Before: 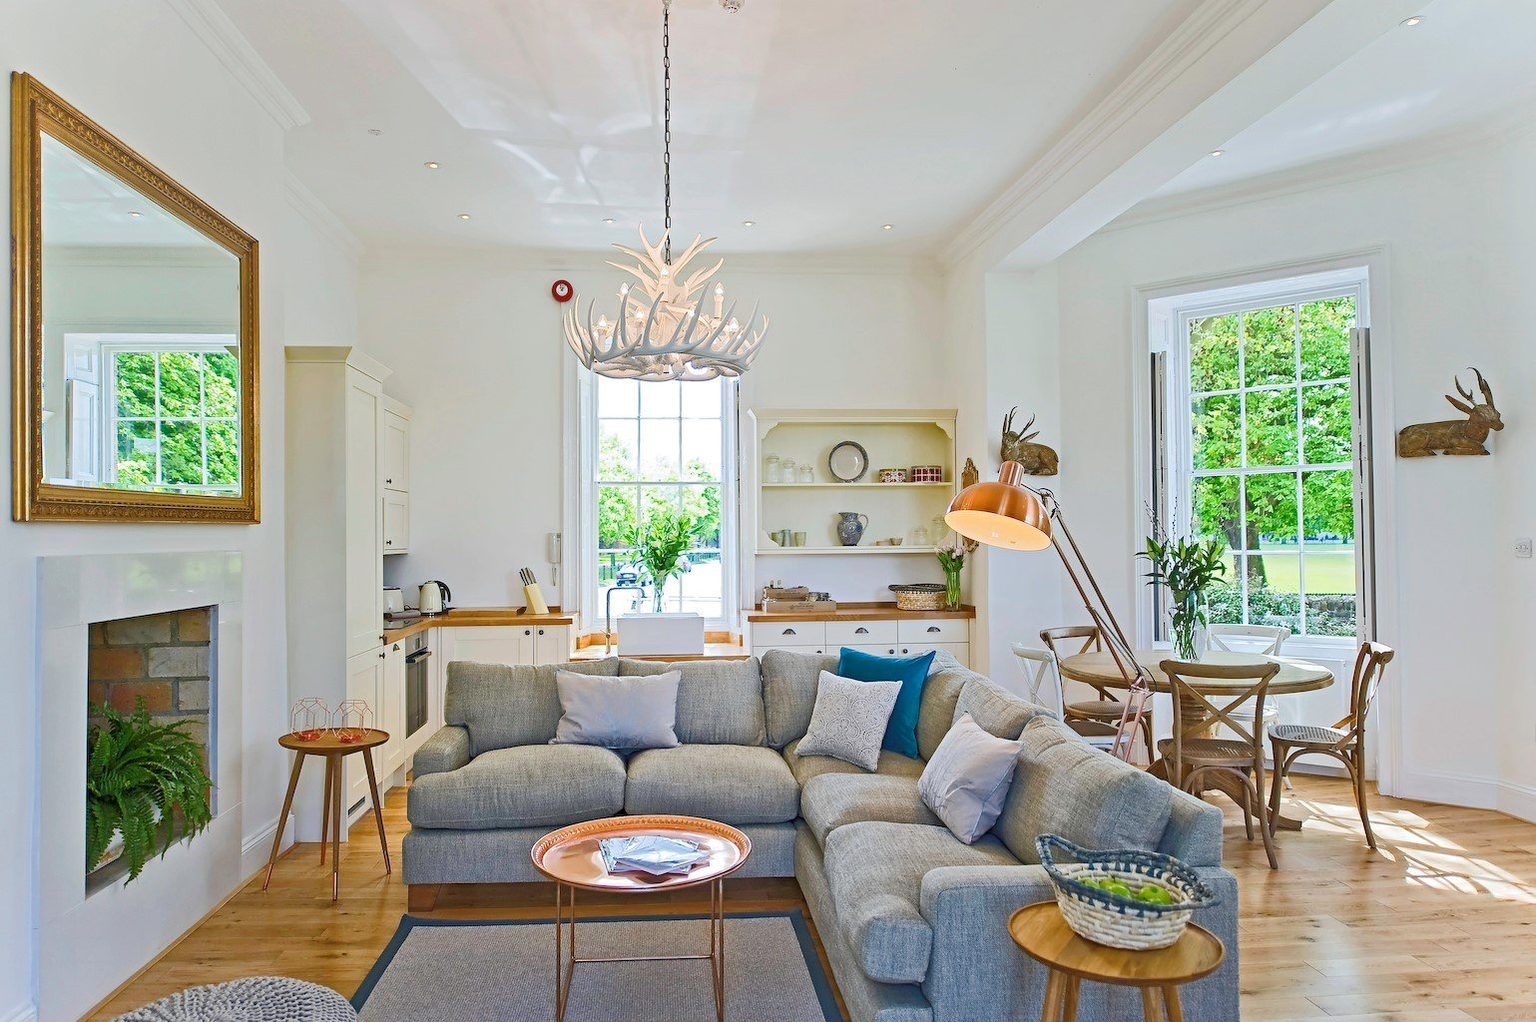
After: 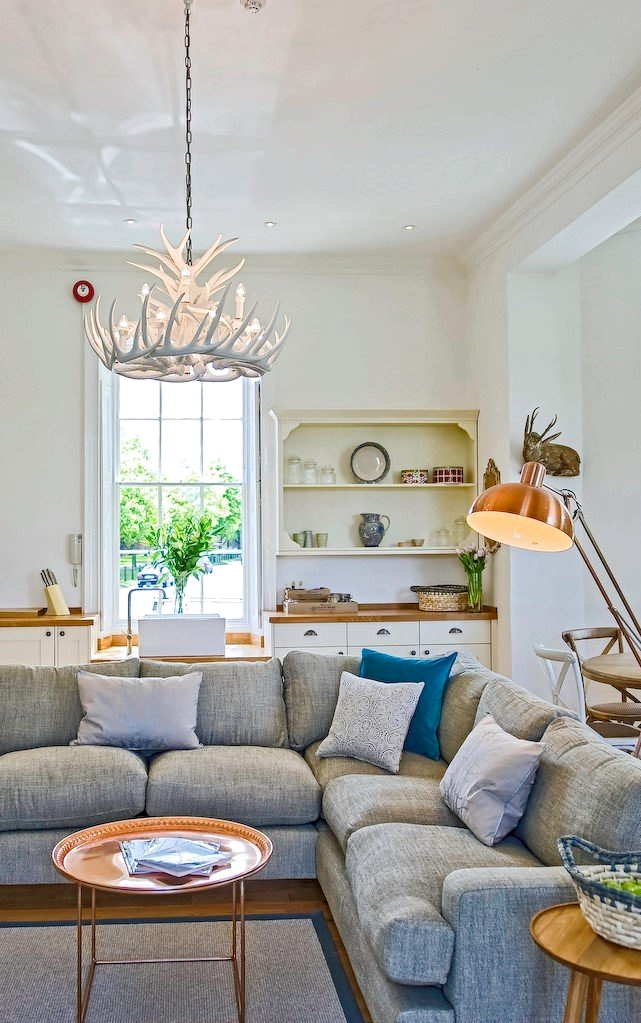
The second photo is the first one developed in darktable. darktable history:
crop: left 31.229%, right 27.105%
local contrast: detail 130%
